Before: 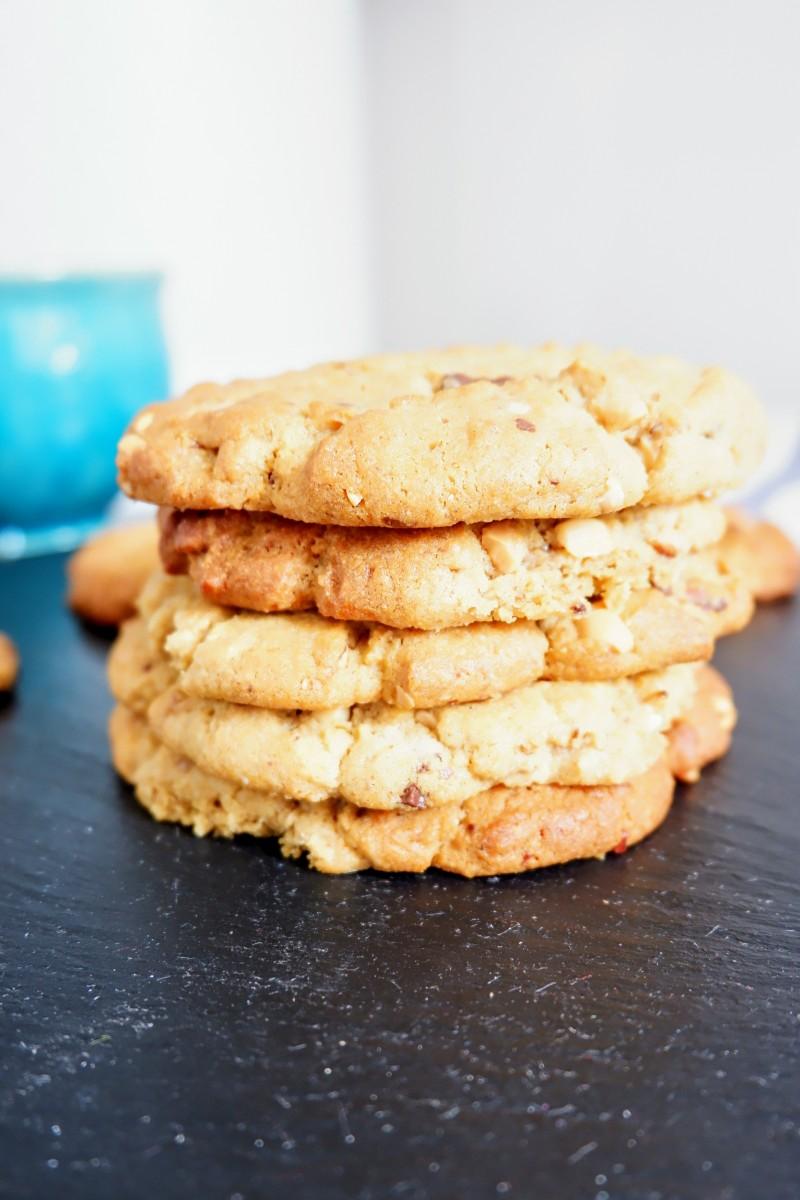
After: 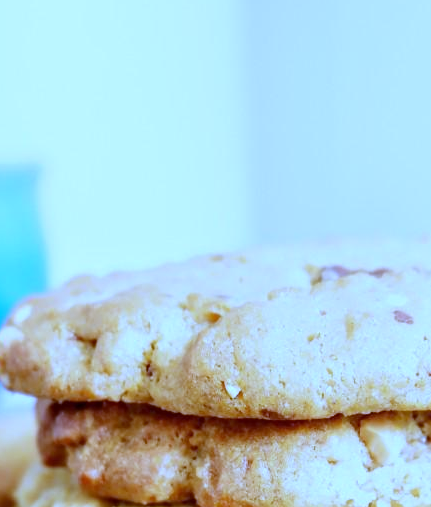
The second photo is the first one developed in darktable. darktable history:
white balance: red 0.766, blue 1.537
crop: left 15.306%, top 9.065%, right 30.789%, bottom 48.638%
